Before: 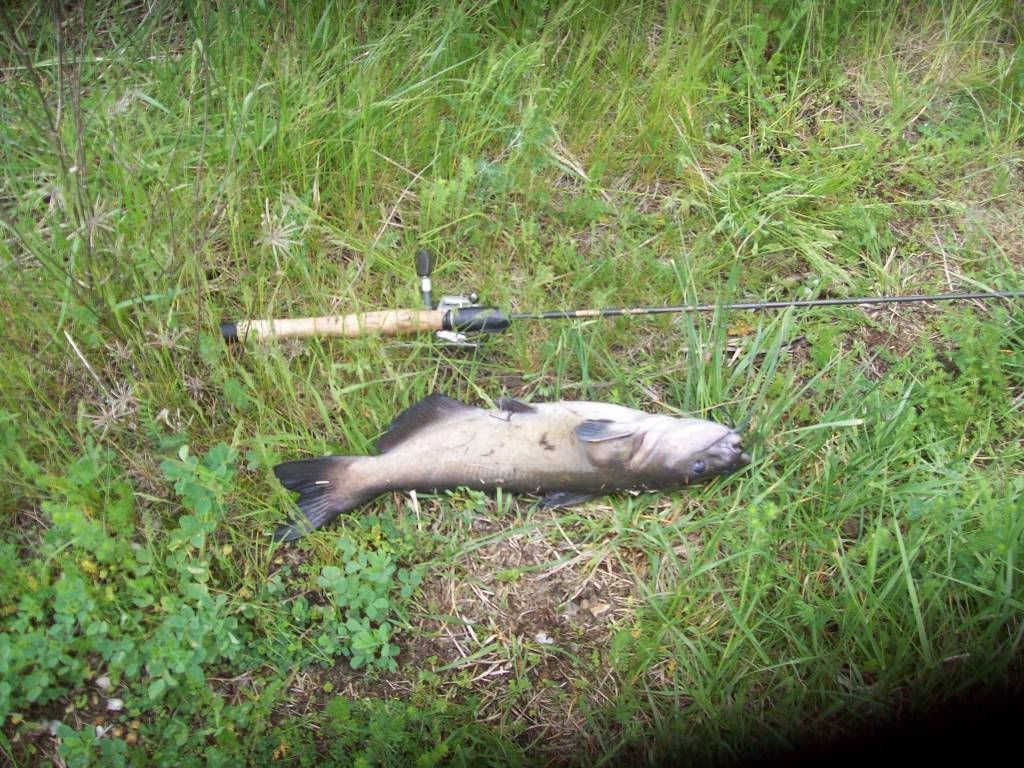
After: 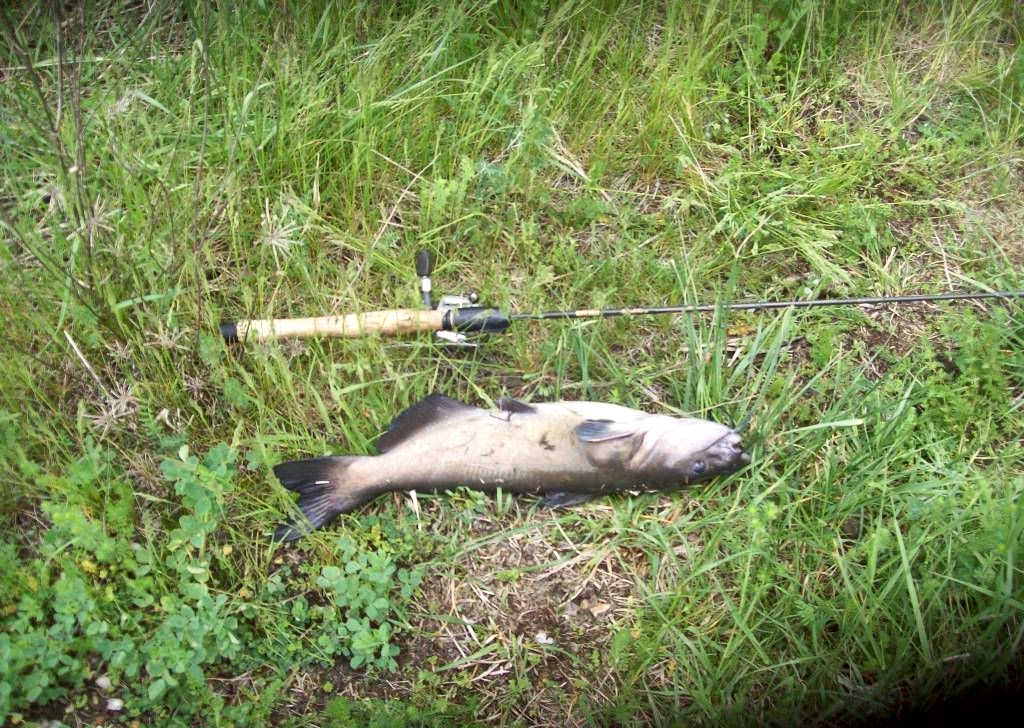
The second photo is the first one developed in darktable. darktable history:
crop and rotate: top 0.008%, bottom 5.095%
local contrast: mode bilateral grid, contrast 20, coarseness 49, detail 149%, midtone range 0.2
color calibration: x 0.341, y 0.354, temperature 5169.68 K
